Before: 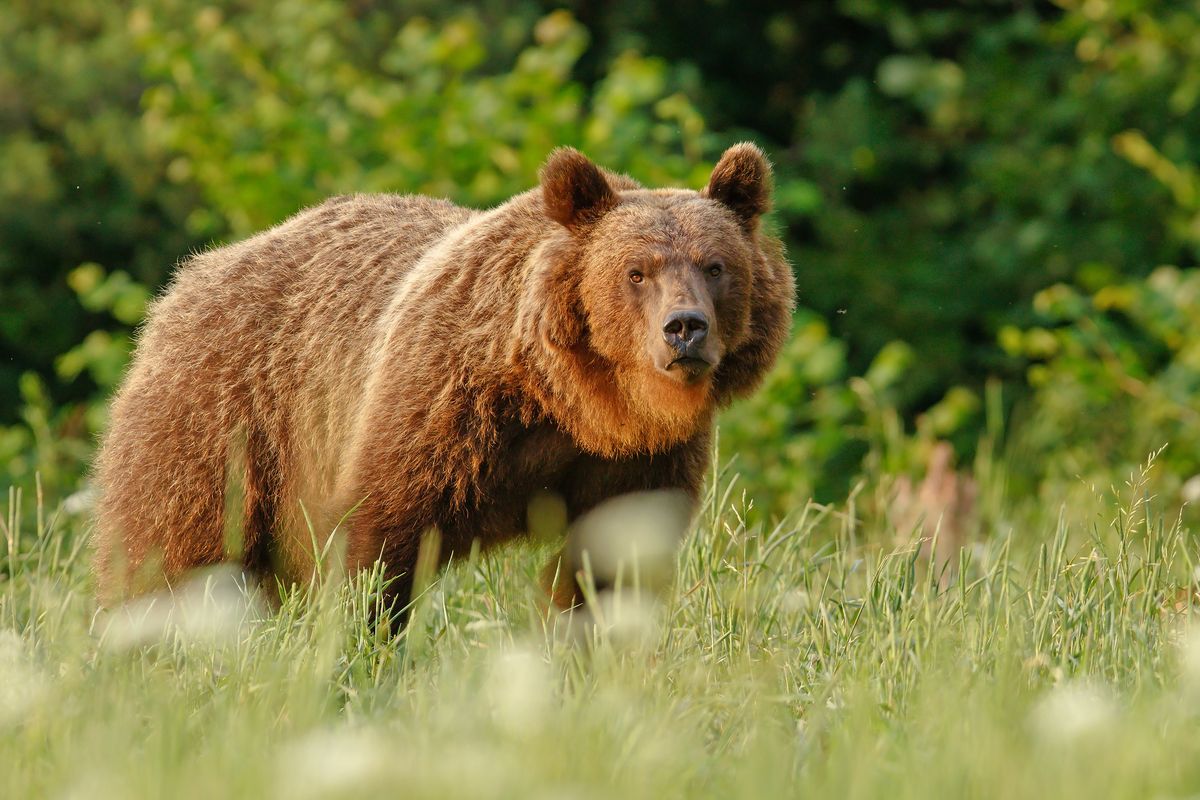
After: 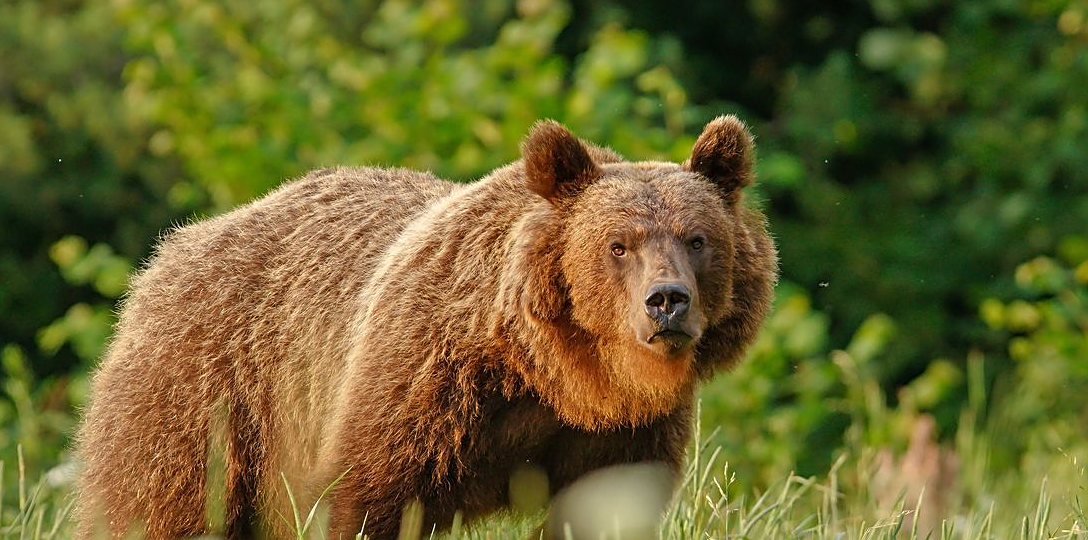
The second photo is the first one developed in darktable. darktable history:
crop: left 1.509%, top 3.452%, right 7.696%, bottom 28.452%
sharpen: on, module defaults
